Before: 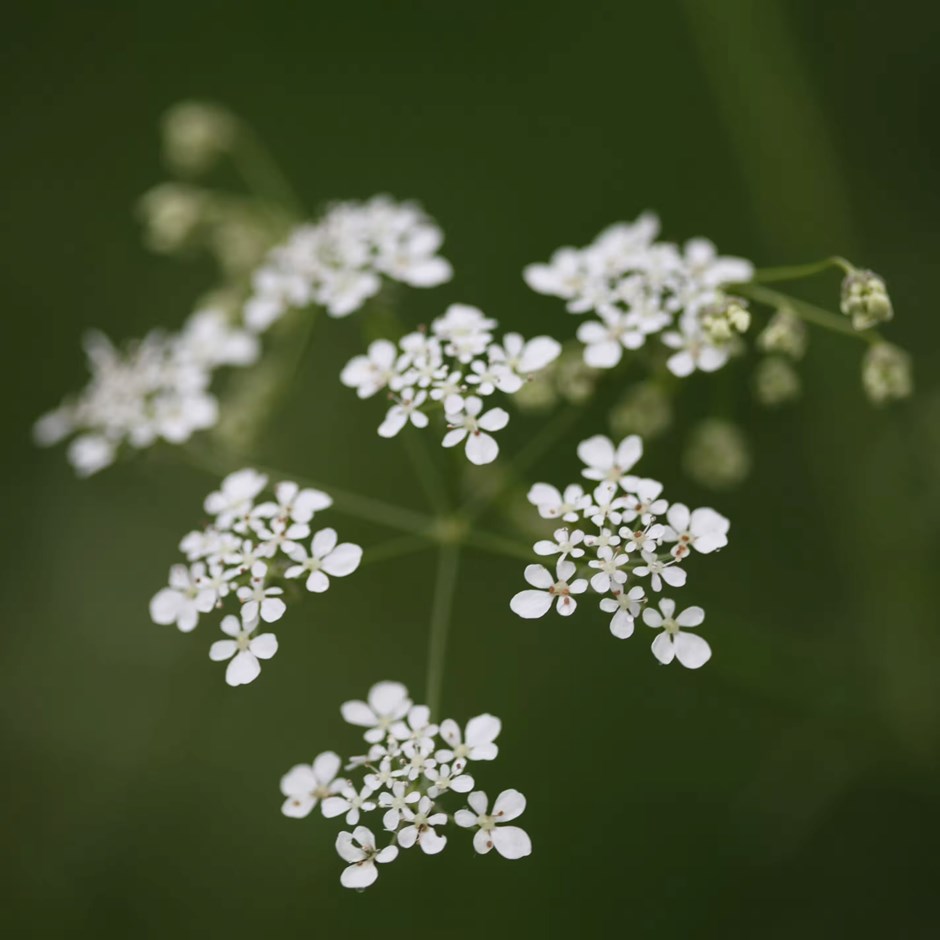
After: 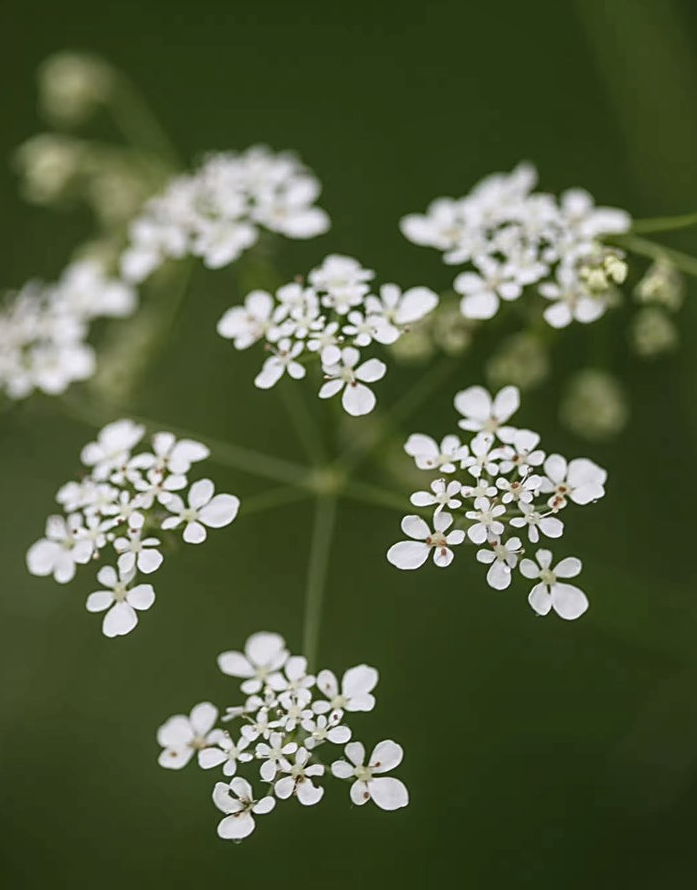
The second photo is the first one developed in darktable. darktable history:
sharpen: on, module defaults
local contrast: on, module defaults
crop and rotate: left 13.15%, top 5.251%, right 12.609%
white balance: emerald 1
